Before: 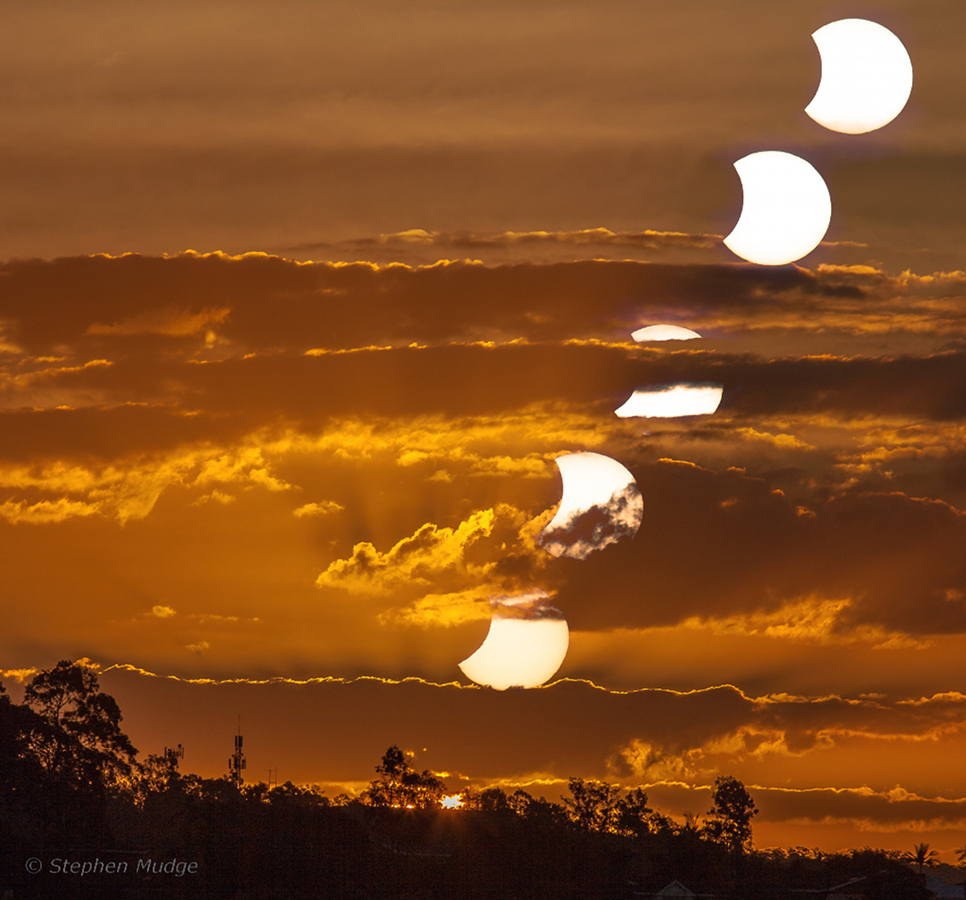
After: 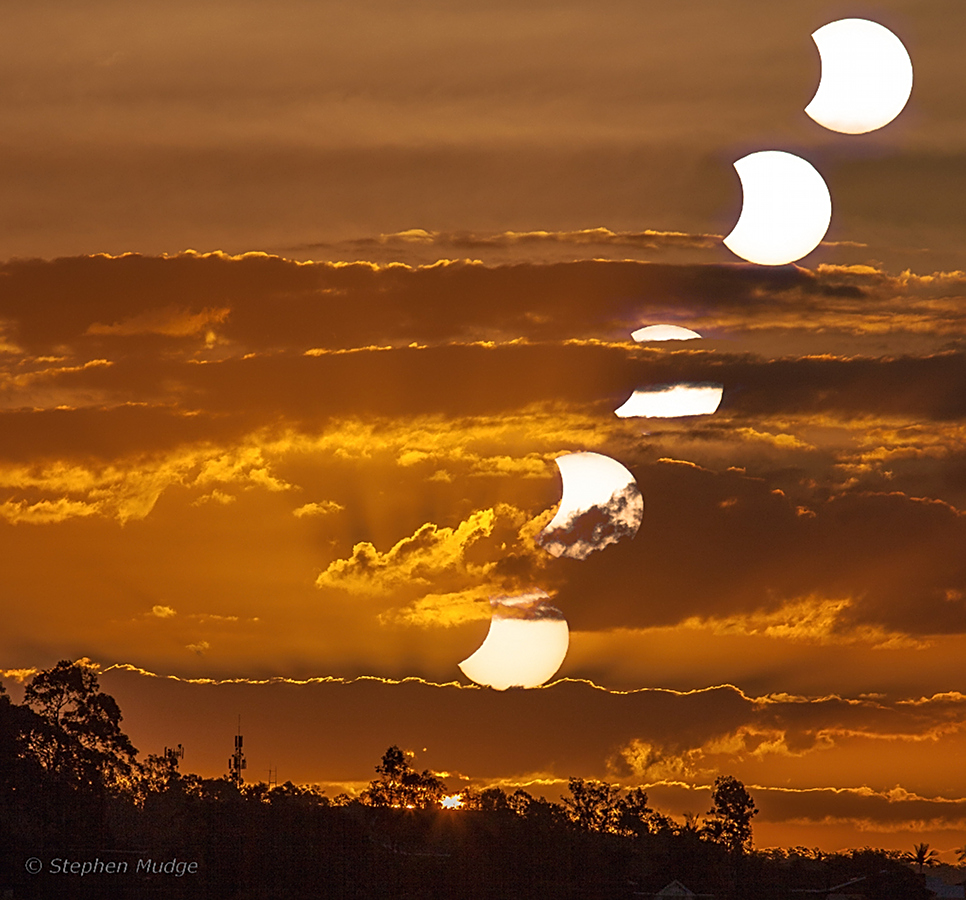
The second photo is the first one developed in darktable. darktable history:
sharpen: on, module defaults
base curve: curves: ch0 [(0, 0) (0.283, 0.295) (1, 1)], preserve colors none
